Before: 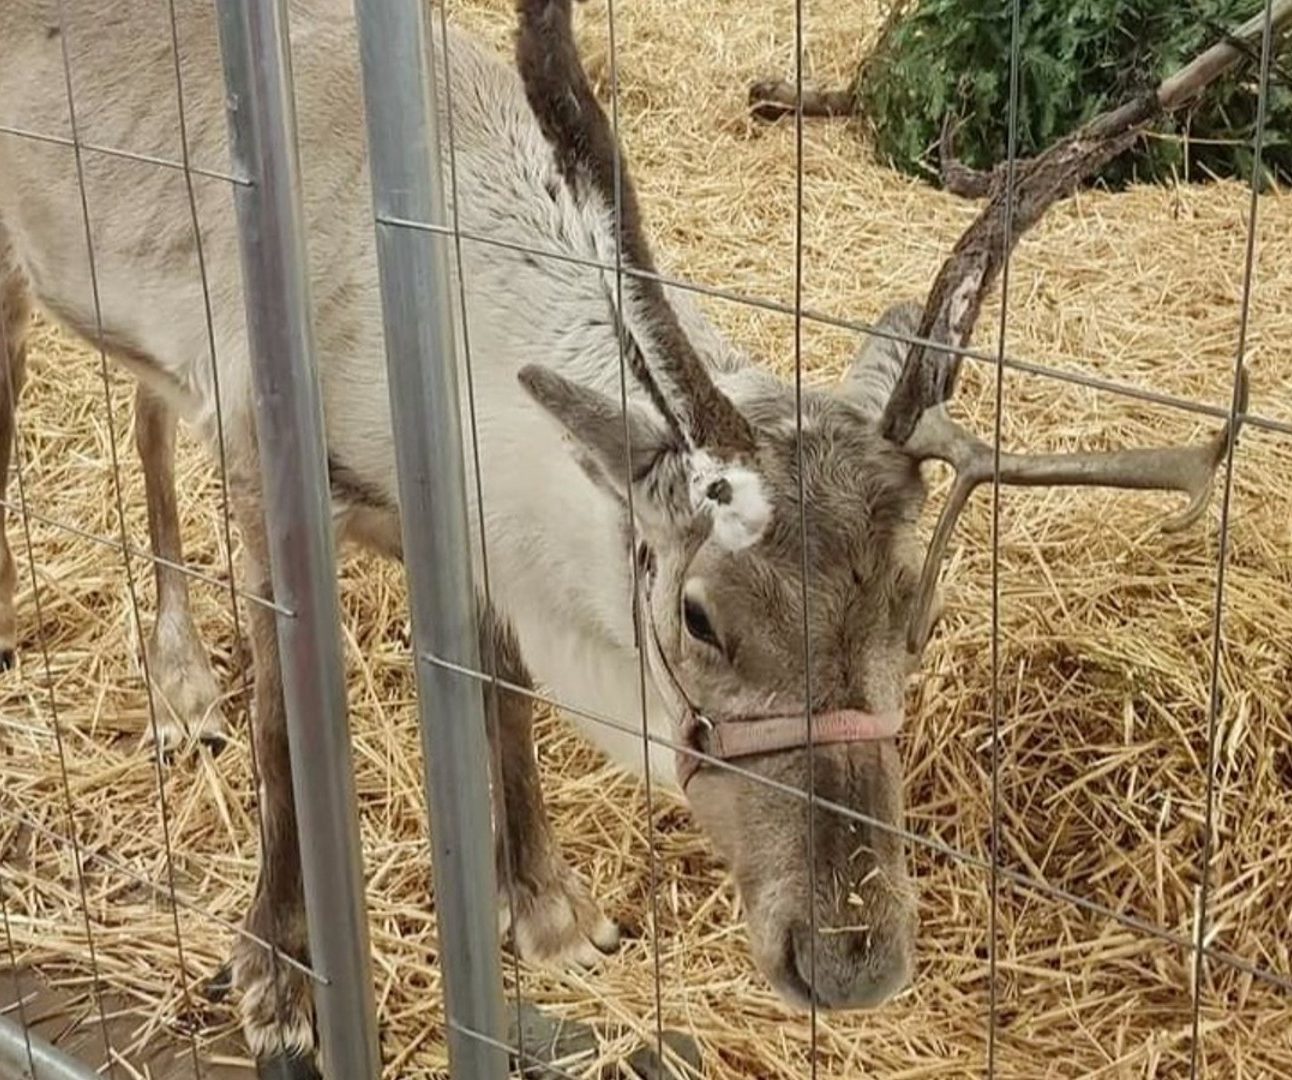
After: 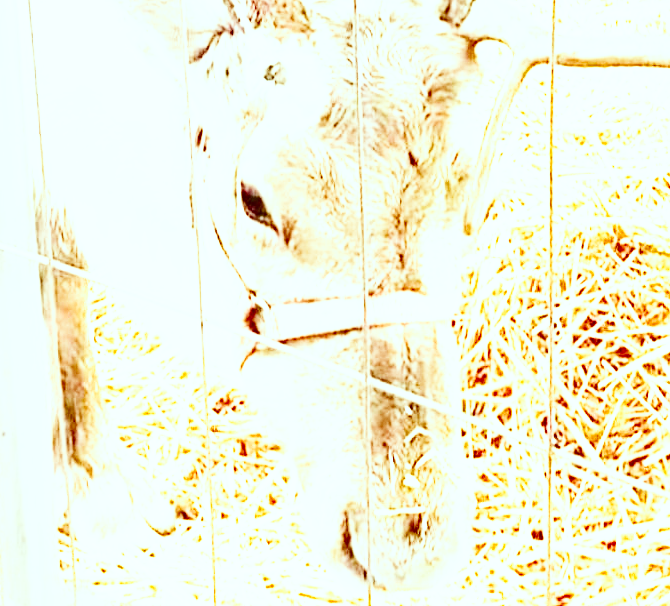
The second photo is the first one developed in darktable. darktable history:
contrast brightness saturation: contrast 0.186, brightness -0.223, saturation 0.11
exposure: black level correction 0.001, exposure 2.709 EV, compensate highlight preservation false
base curve: curves: ch0 [(0, 0.003) (0.001, 0.002) (0.006, 0.004) (0.02, 0.022) (0.048, 0.086) (0.094, 0.234) (0.162, 0.431) (0.258, 0.629) (0.385, 0.8) (0.548, 0.918) (0.751, 0.988) (1, 1)], exposure shift 0.01, preserve colors none
crop: left 34.431%, top 38.734%, right 13.697%, bottom 5.127%
color correction: highlights a* -6.99, highlights b* -0.22, shadows a* 20.78, shadows b* 11.84
